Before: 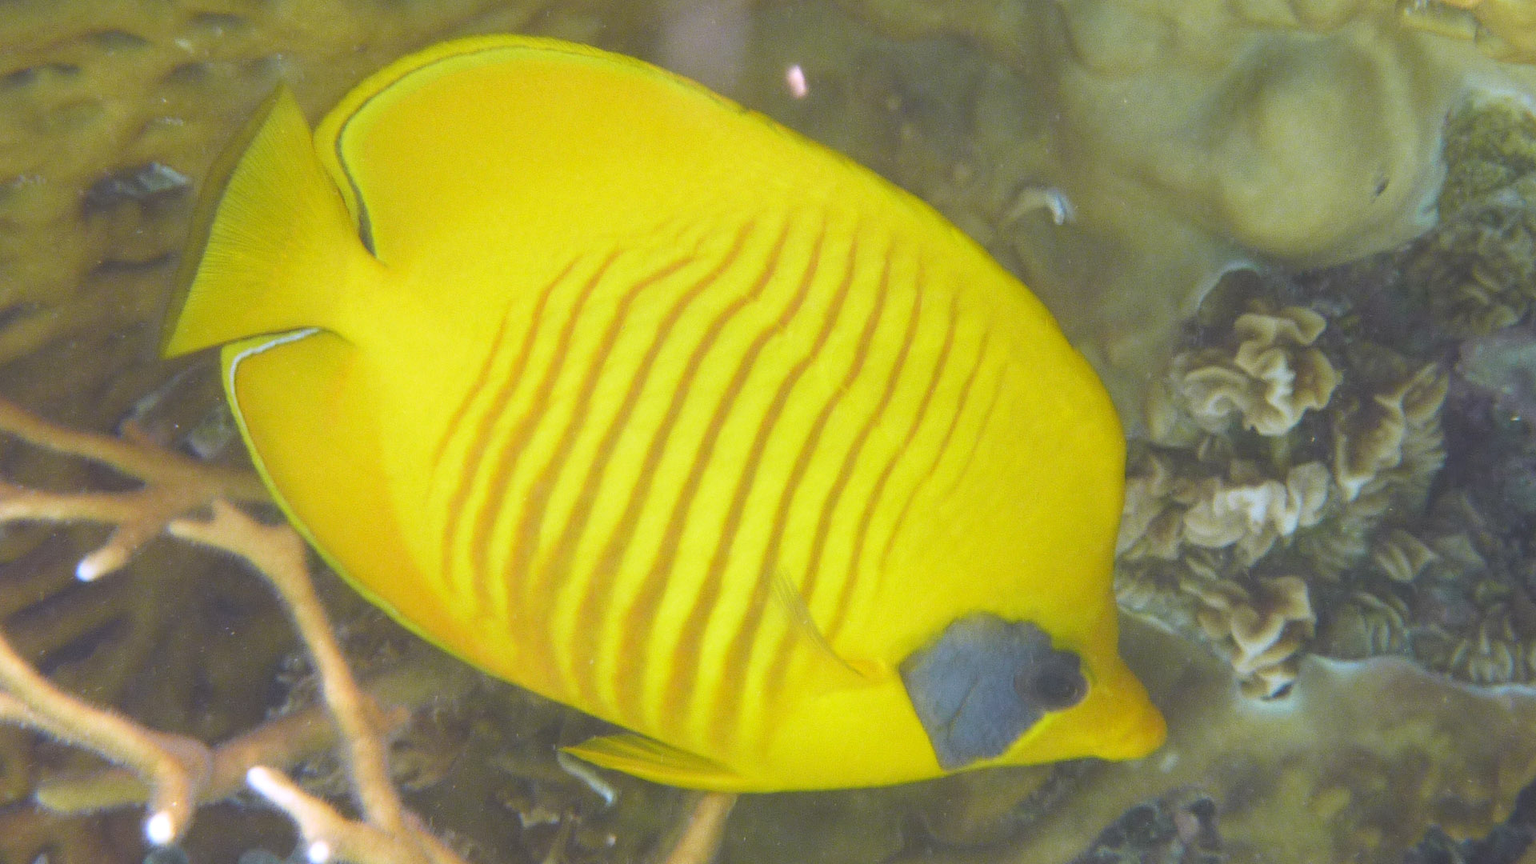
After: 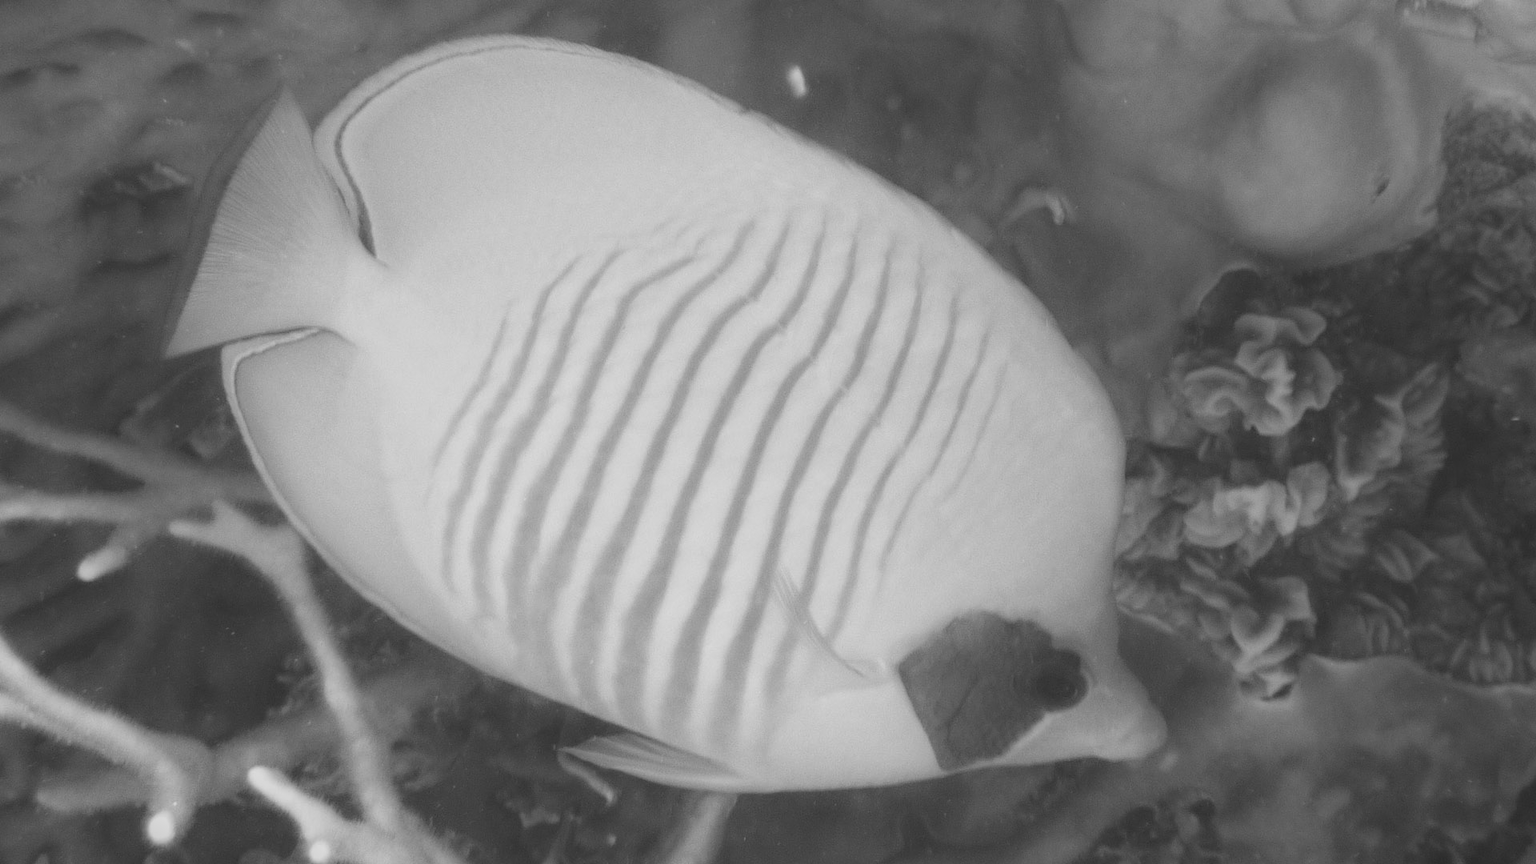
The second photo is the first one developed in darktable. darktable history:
monochrome: a 79.32, b 81.83, size 1.1
tone equalizer: -8 EV -0.001 EV, -7 EV 0.001 EV, -6 EV -0.002 EV, -5 EV -0.003 EV, -4 EV -0.062 EV, -3 EV -0.222 EV, -2 EV -0.267 EV, -1 EV 0.105 EV, +0 EV 0.303 EV
